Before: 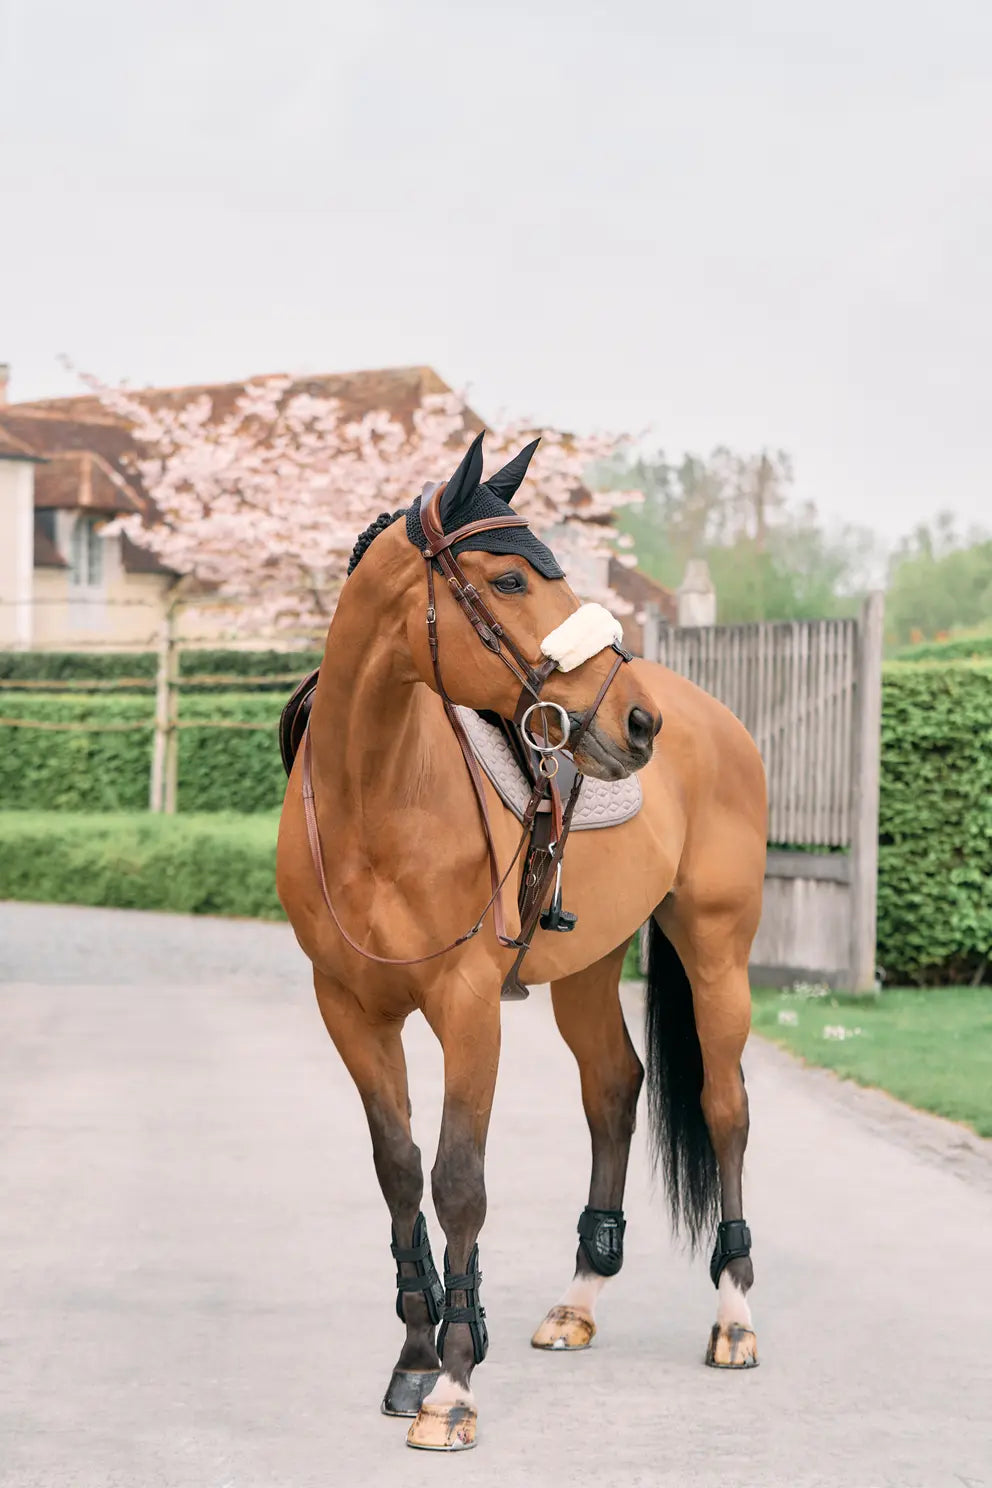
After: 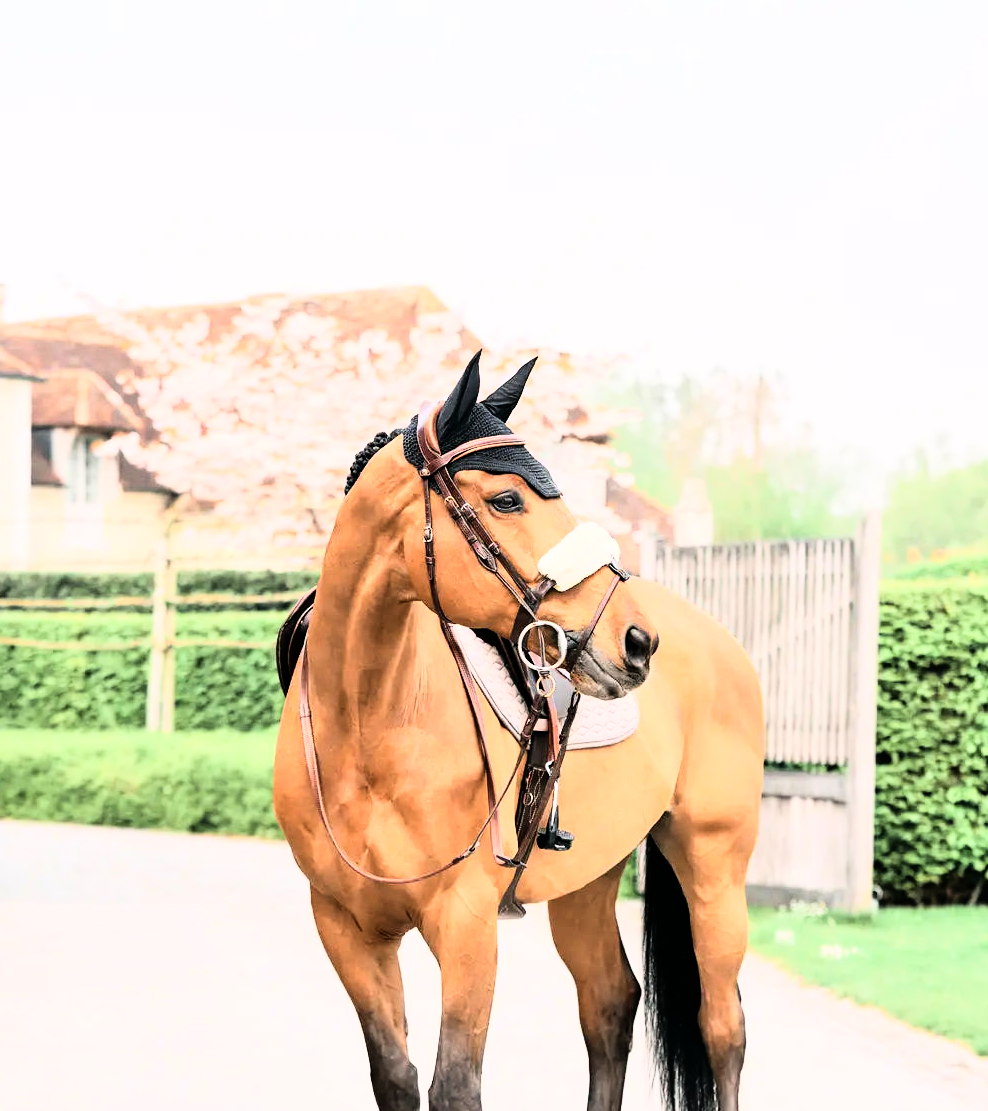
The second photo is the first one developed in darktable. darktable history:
crop: left 0.387%, top 5.469%, bottom 19.809%
rgb curve: curves: ch0 [(0, 0) (0.21, 0.15) (0.24, 0.21) (0.5, 0.75) (0.75, 0.96) (0.89, 0.99) (1, 1)]; ch1 [(0, 0.02) (0.21, 0.13) (0.25, 0.2) (0.5, 0.67) (0.75, 0.9) (0.89, 0.97) (1, 1)]; ch2 [(0, 0.02) (0.21, 0.13) (0.25, 0.2) (0.5, 0.67) (0.75, 0.9) (0.89, 0.97) (1, 1)], compensate middle gray true
